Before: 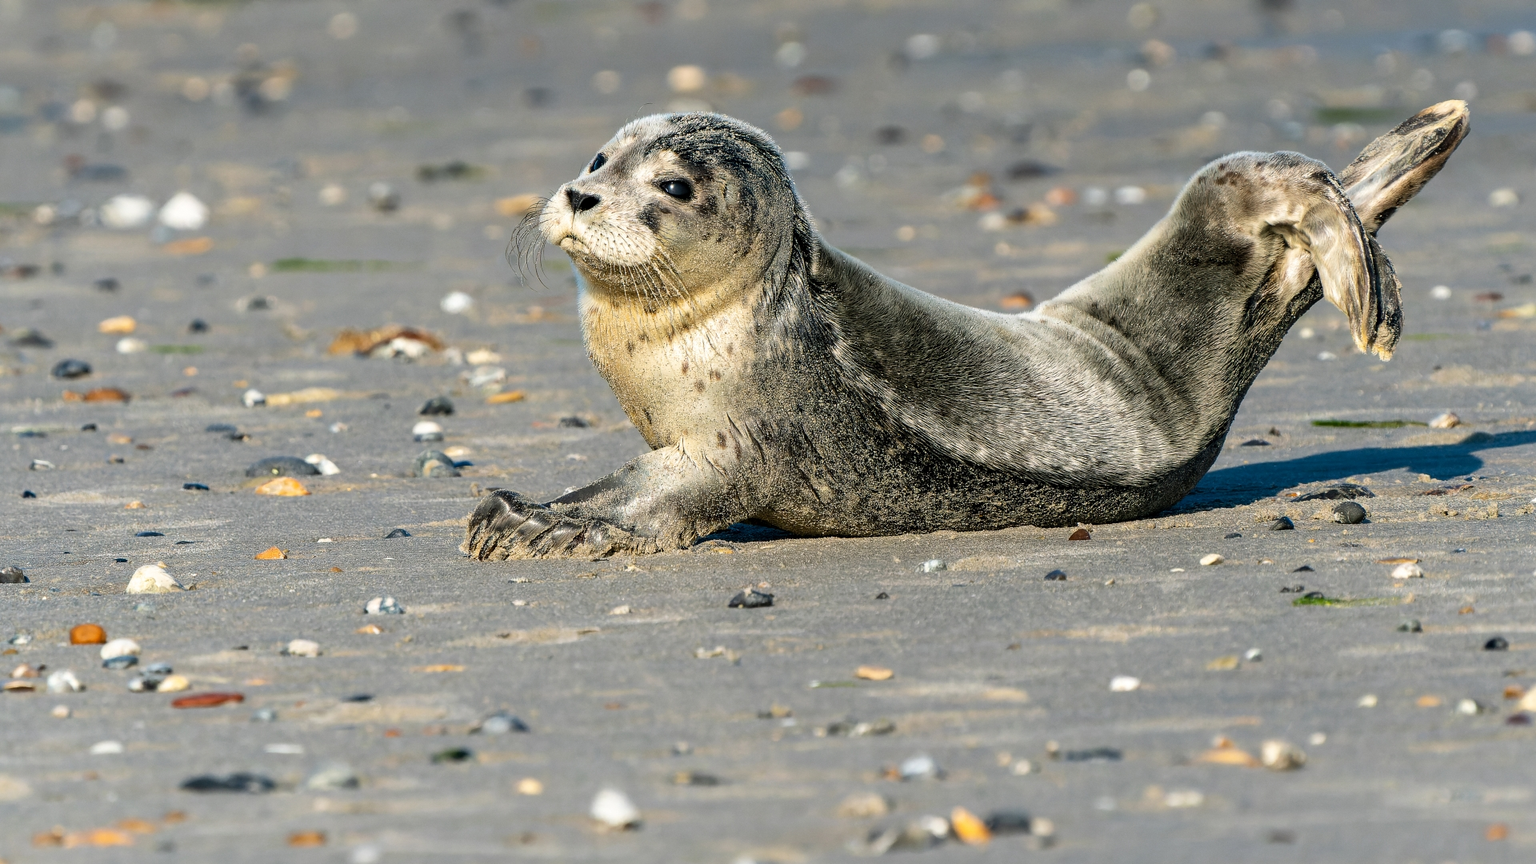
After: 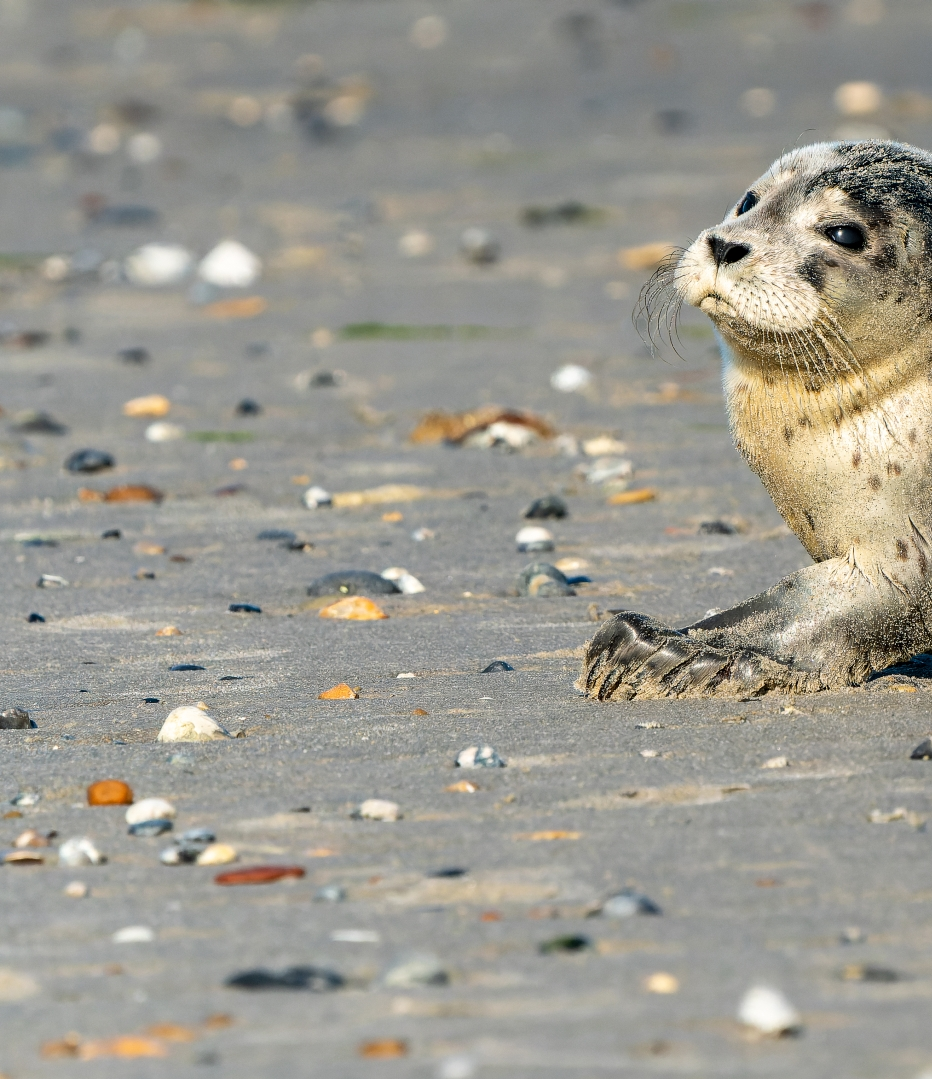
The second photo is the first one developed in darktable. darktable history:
crop and rotate: left 0.026%, top 0%, right 51.406%
